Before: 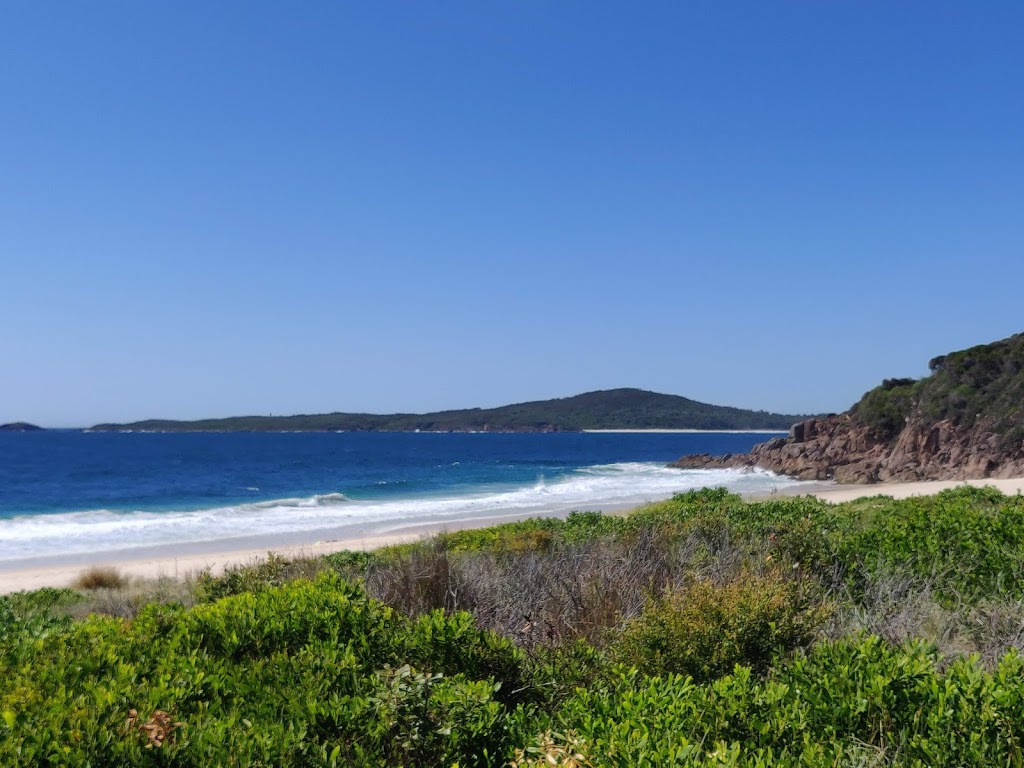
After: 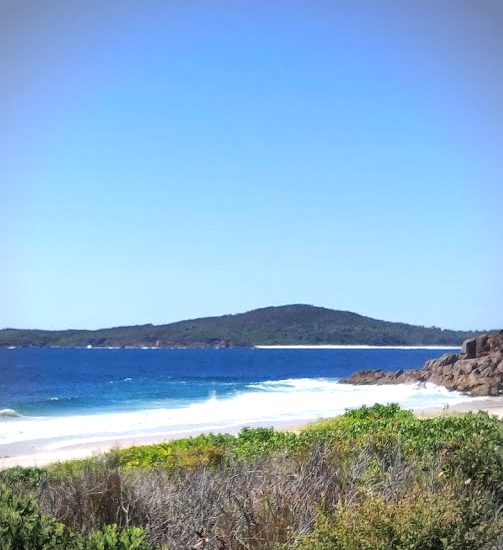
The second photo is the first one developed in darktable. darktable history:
crop: left 32.101%, top 10.973%, right 18.727%, bottom 17.384%
vignetting: on, module defaults
exposure: black level correction 0, exposure 1.001 EV, compensate exposure bias true, compensate highlight preservation false
